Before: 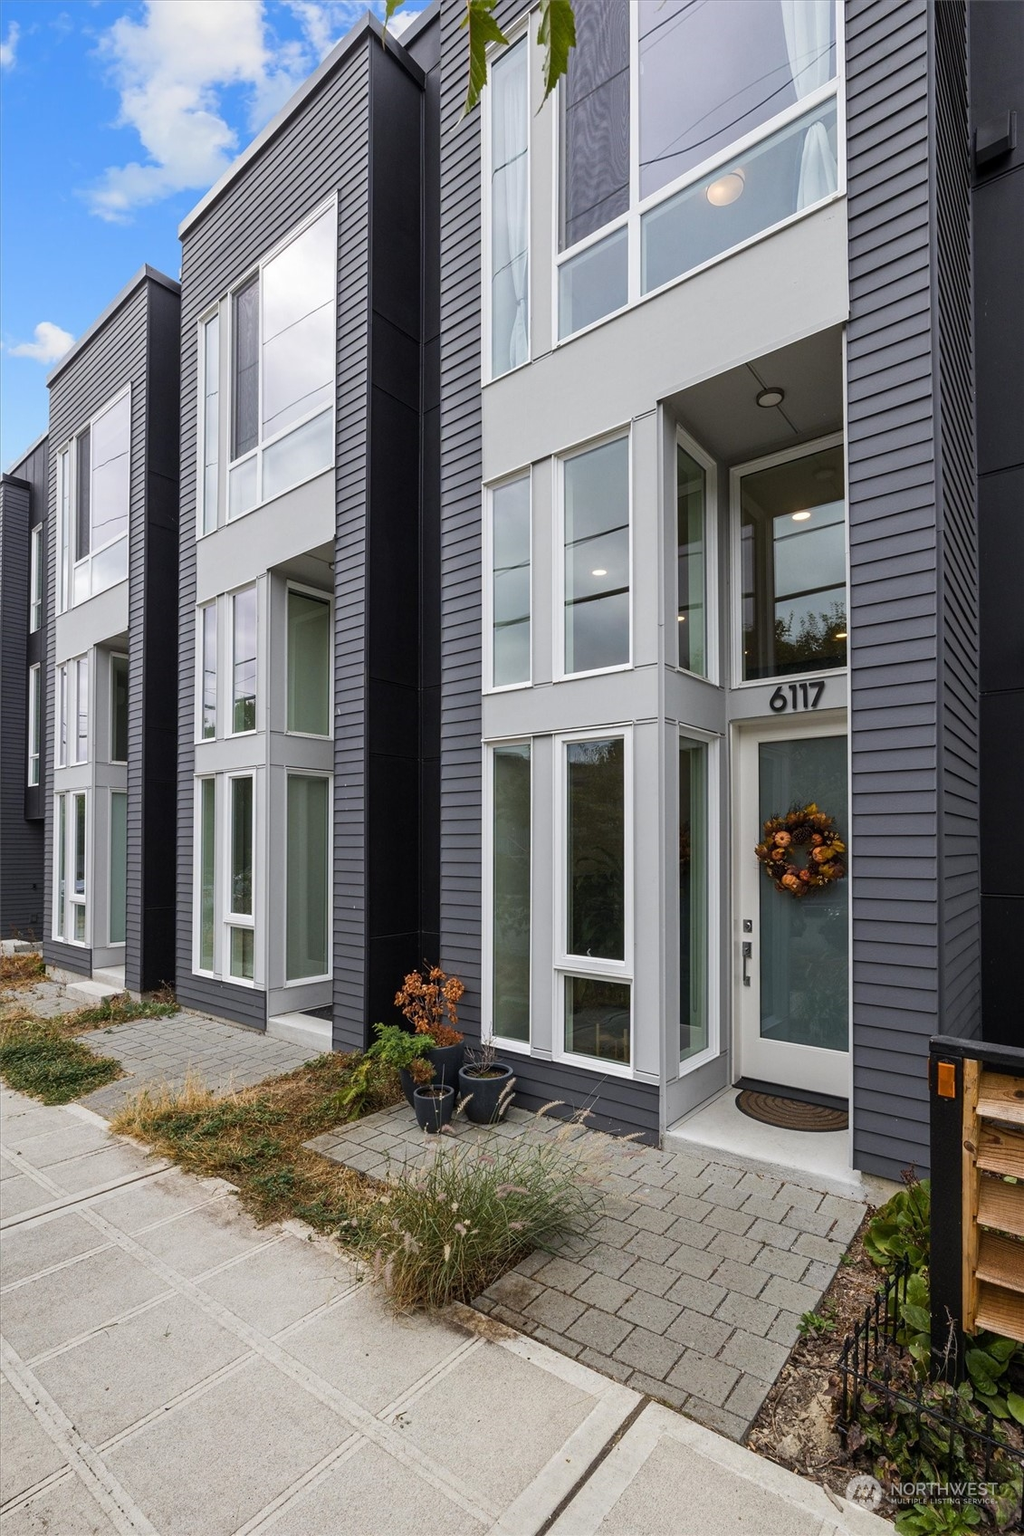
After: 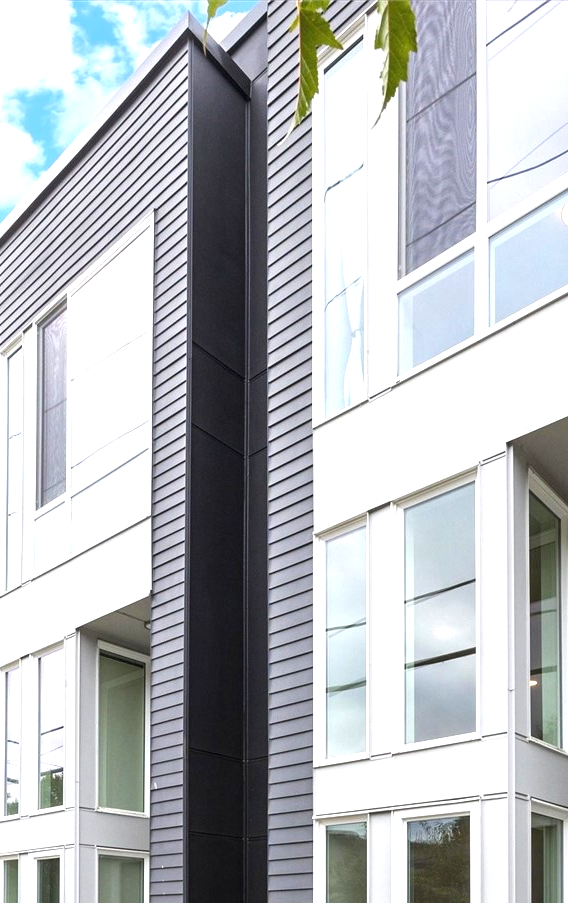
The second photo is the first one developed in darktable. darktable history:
exposure: black level correction 0, exposure 1.101 EV, compensate highlight preservation false
crop: left 19.385%, right 30.377%, bottom 46.742%
